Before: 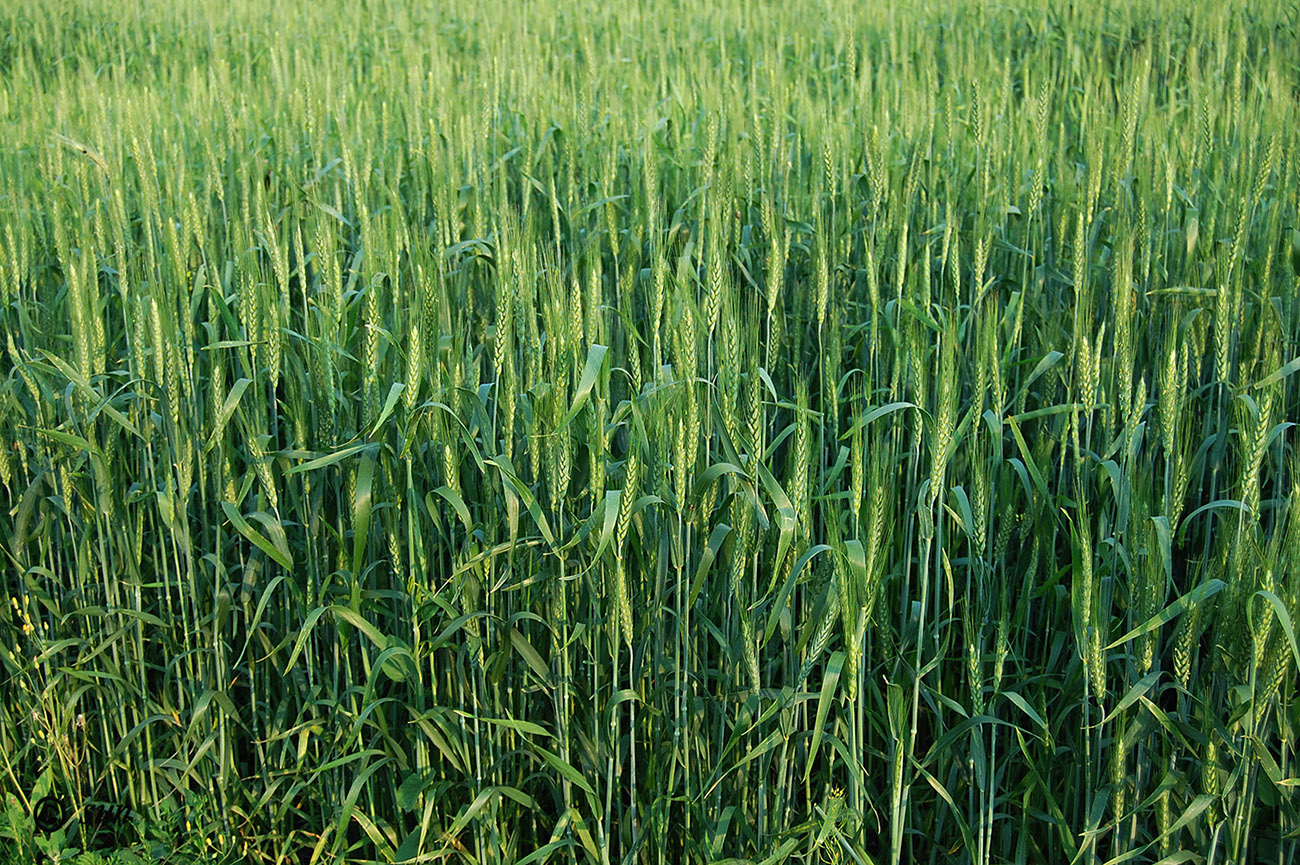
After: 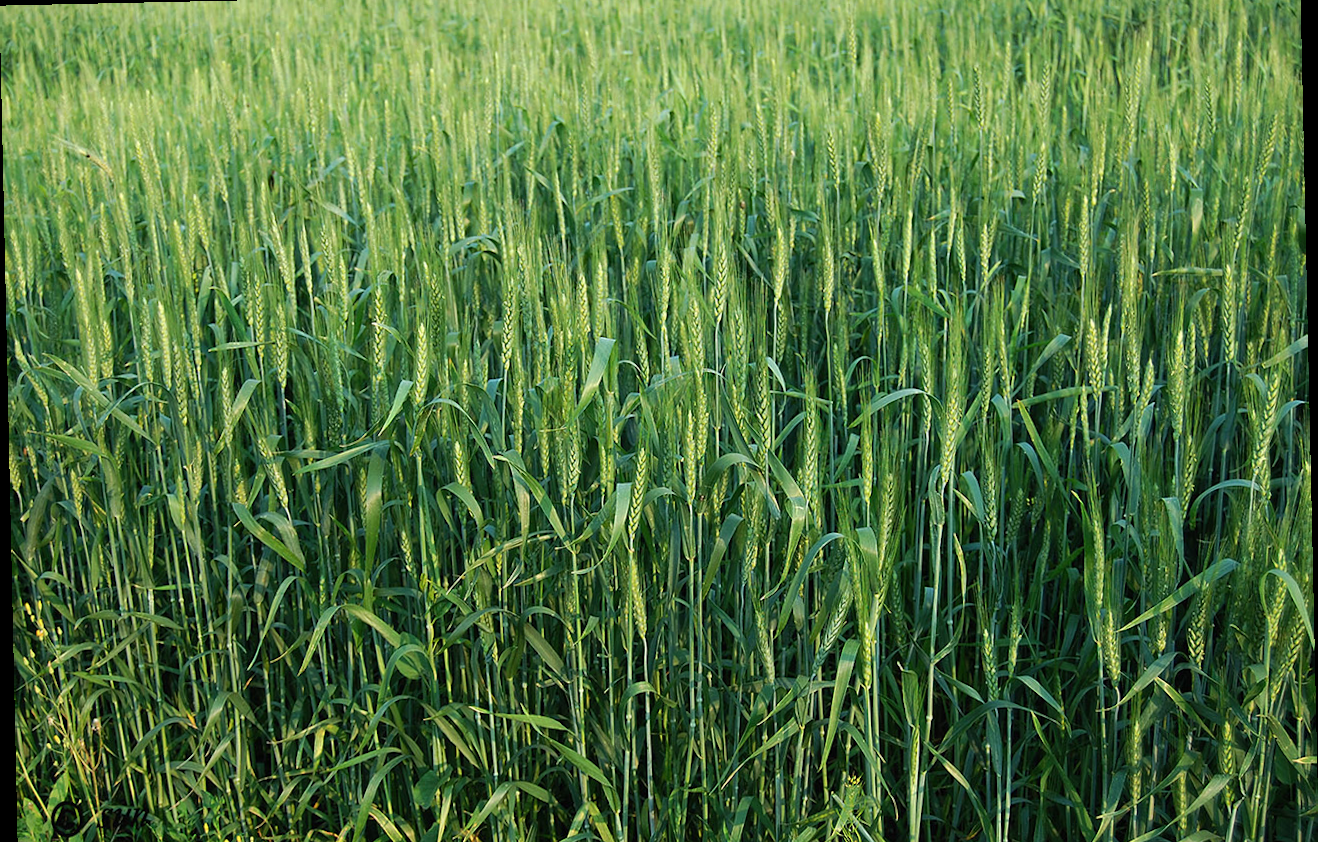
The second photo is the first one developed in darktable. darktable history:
crop and rotate: top 2.479%, bottom 3.018%
rotate and perspective: rotation -1.24°, automatic cropping off
